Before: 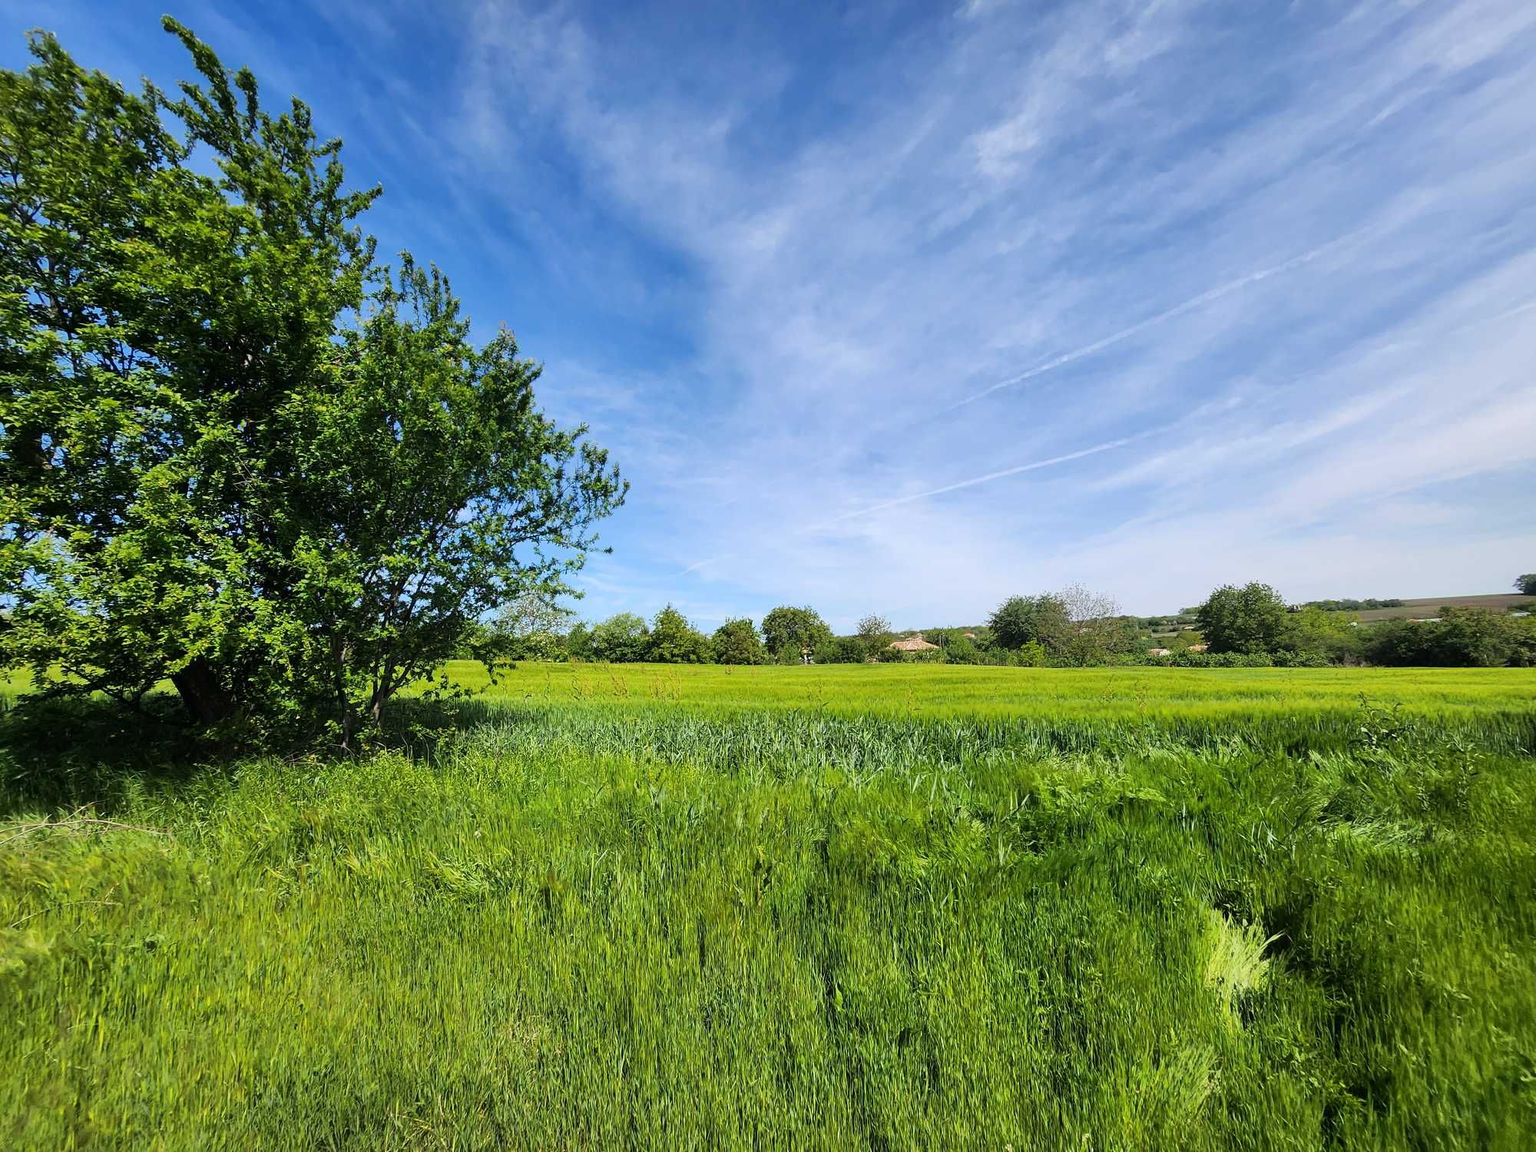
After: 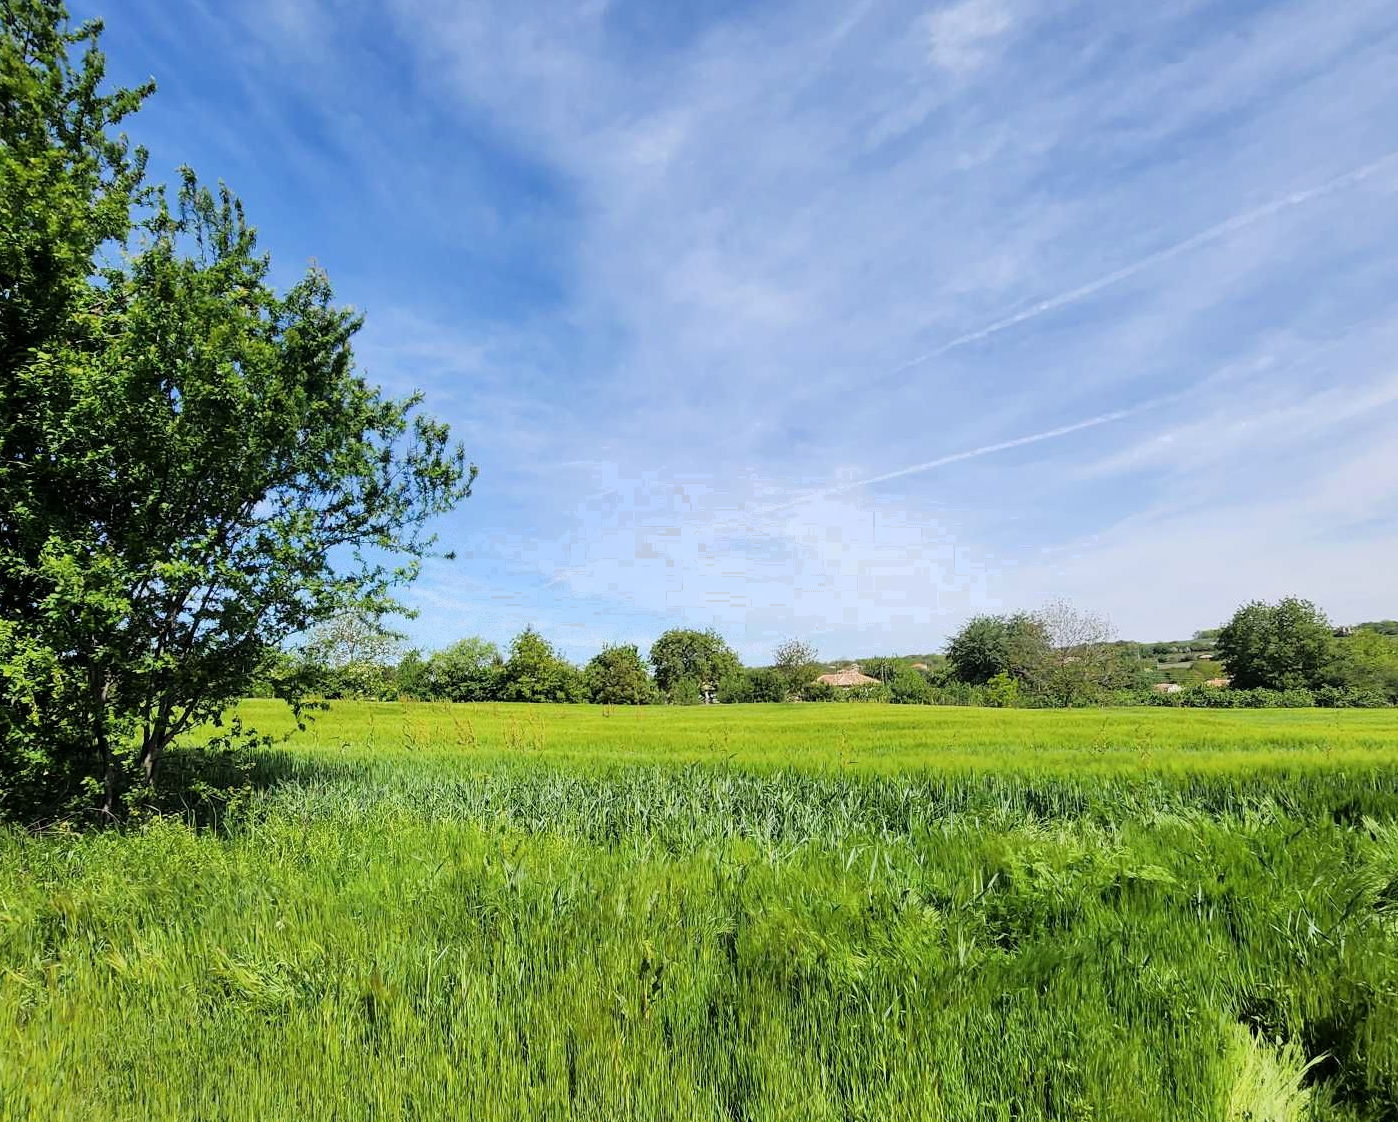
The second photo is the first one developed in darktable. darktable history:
tone equalizer: -8 EV -0.389 EV, -7 EV -0.39 EV, -6 EV -0.346 EV, -5 EV -0.255 EV, -3 EV 0.236 EV, -2 EV 0.355 EV, -1 EV 0.395 EV, +0 EV 0.398 EV
crop and rotate: left 17.128%, top 10.74%, right 12.938%, bottom 14.451%
filmic rgb: black relative exposure -15.15 EV, white relative exposure 3 EV, target black luminance 0%, hardness 9.32, latitude 98.02%, contrast 0.91, shadows ↔ highlights balance 0.592%, iterations of high-quality reconstruction 0
